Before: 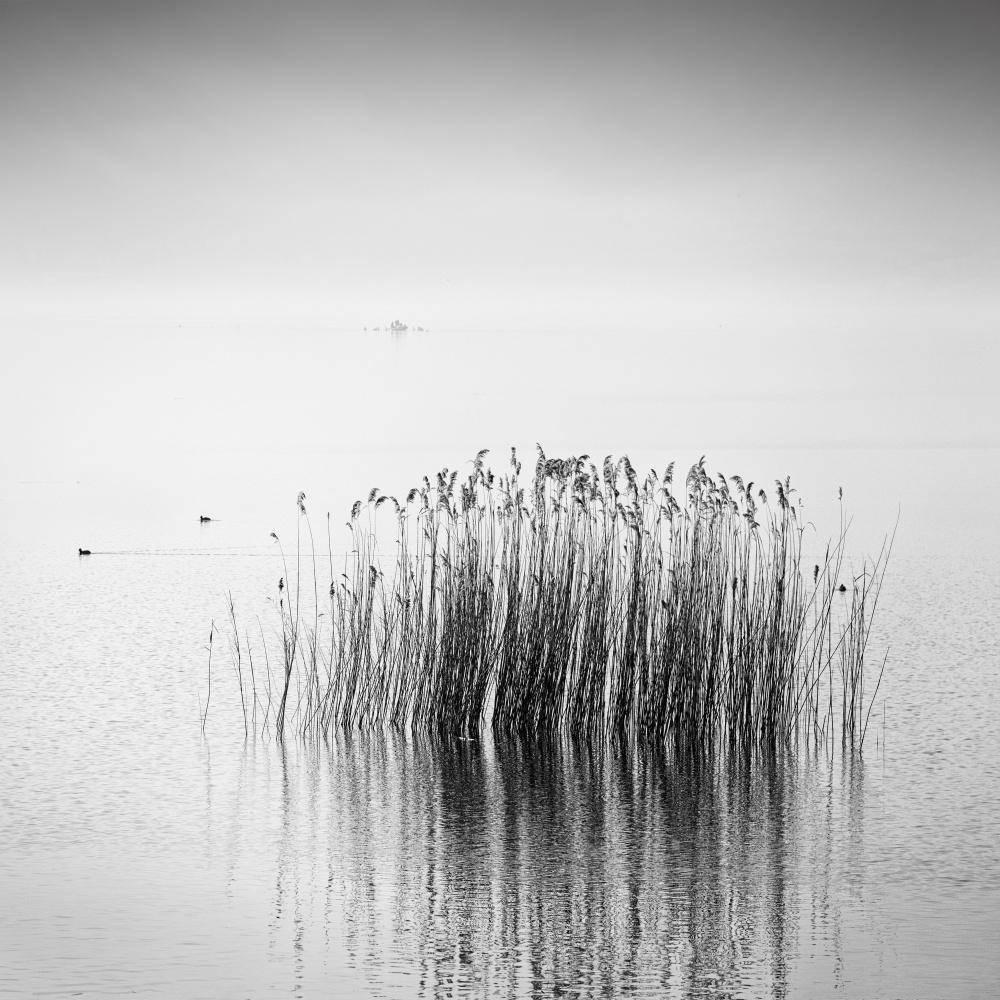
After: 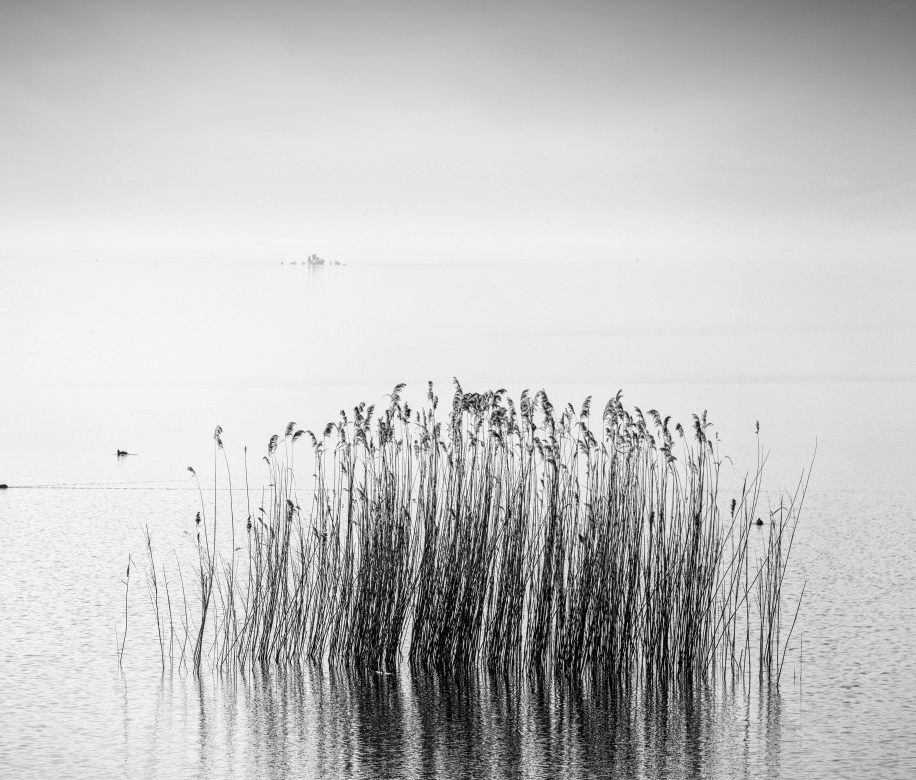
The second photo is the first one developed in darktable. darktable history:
local contrast: on, module defaults
crop: left 8.383%, top 6.622%, bottom 15.322%
